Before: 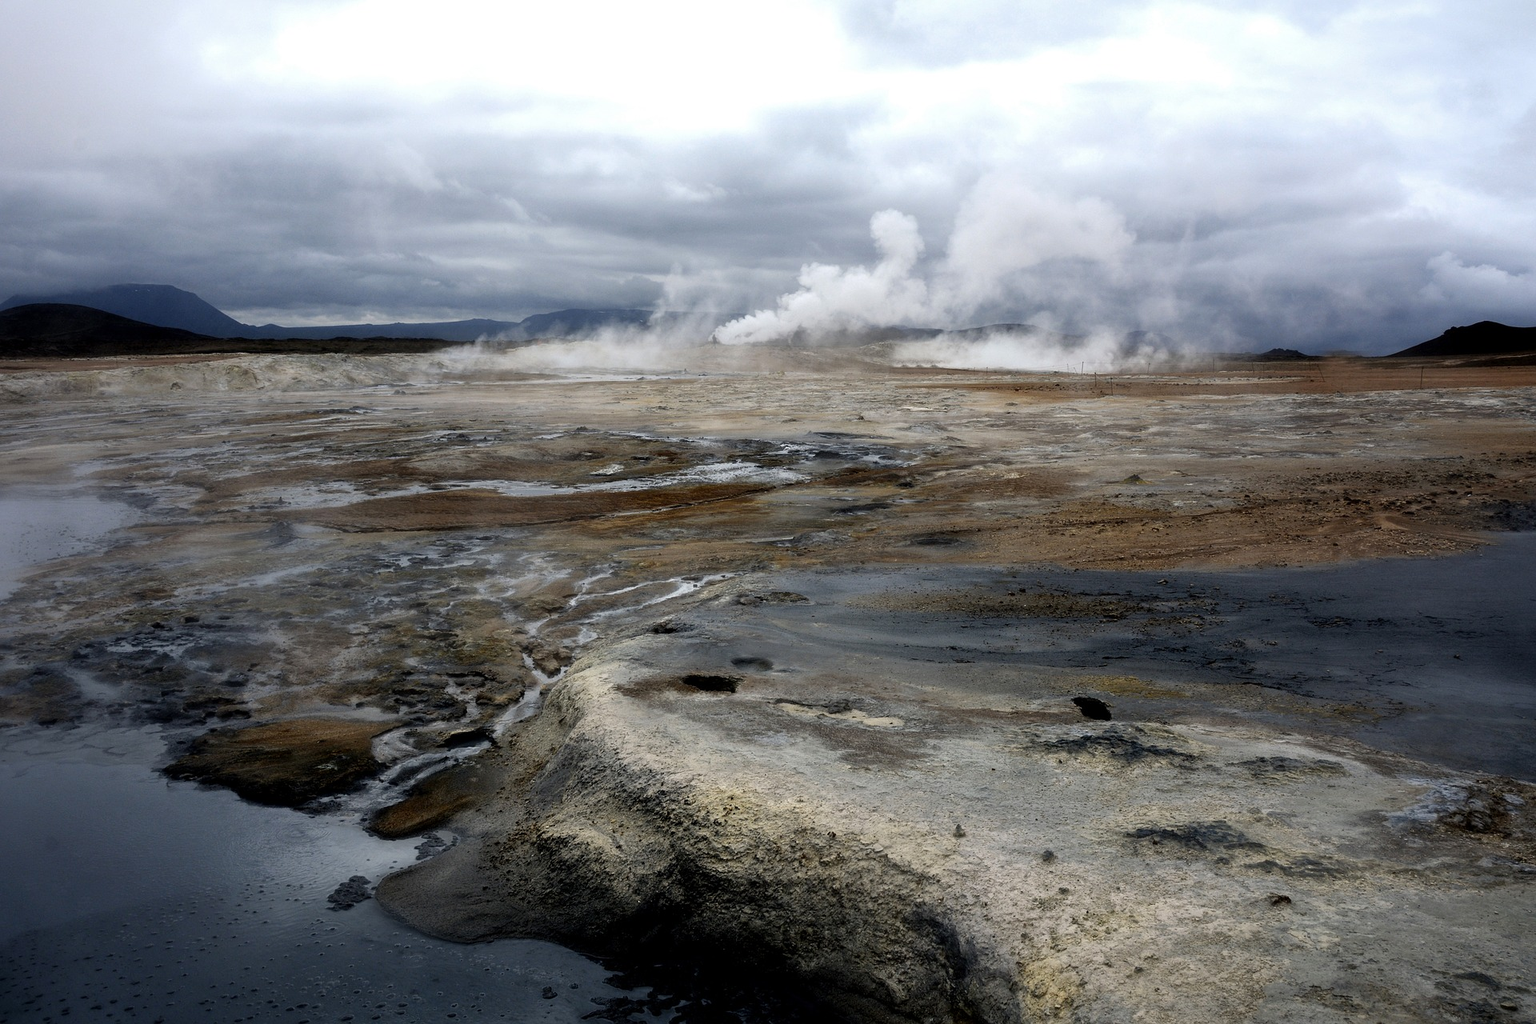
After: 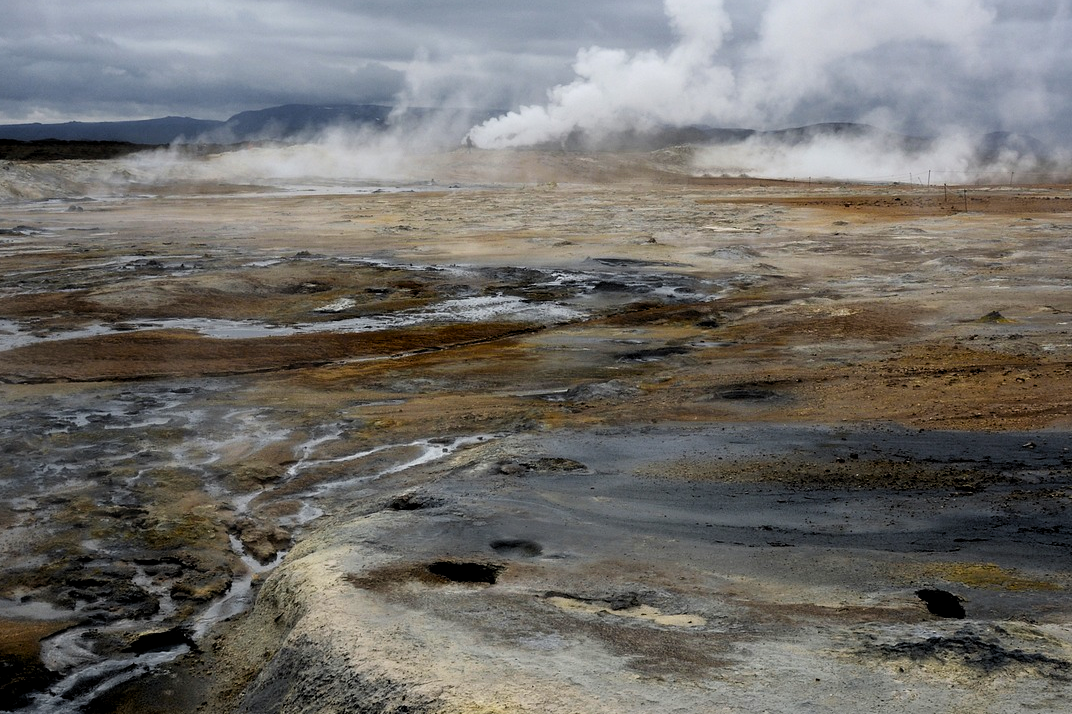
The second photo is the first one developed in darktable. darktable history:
color zones: curves: ch0 [(0.224, 0.526) (0.75, 0.5)]; ch1 [(0.055, 0.526) (0.224, 0.761) (0.377, 0.526) (0.75, 0.5)]
crop and rotate: left 22.13%, top 22.054%, right 22.026%, bottom 22.102%
levels: levels [0.026, 0.507, 0.987]
filmic rgb: black relative exposure -11.35 EV, white relative exposure 3.22 EV, hardness 6.76, color science v6 (2022)
